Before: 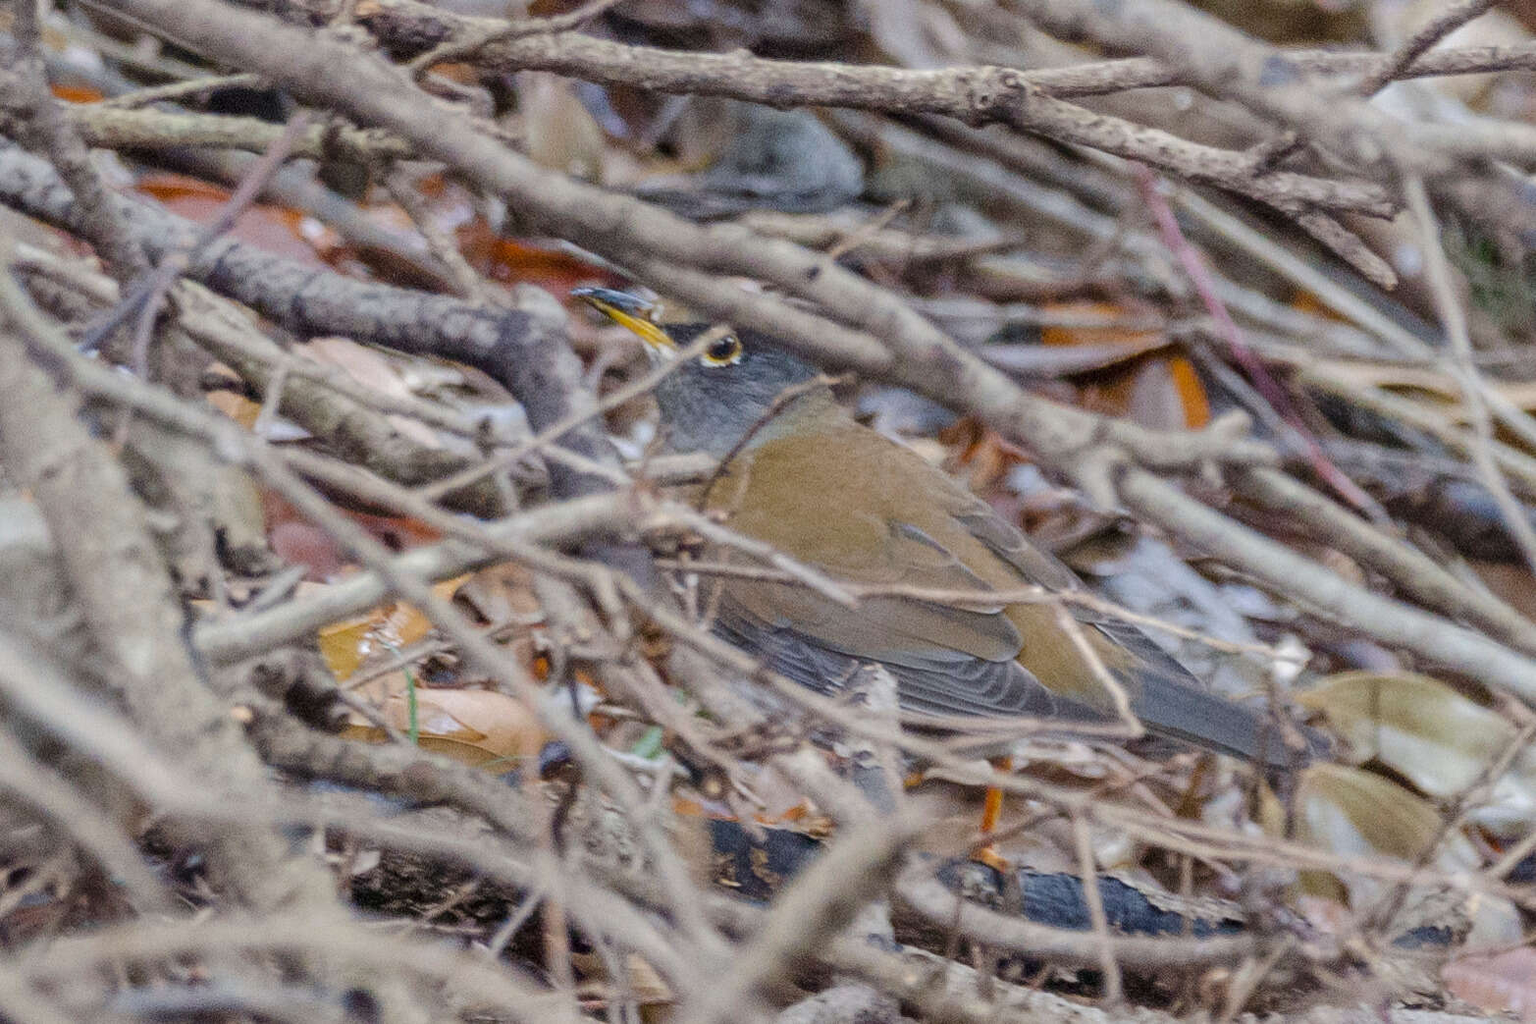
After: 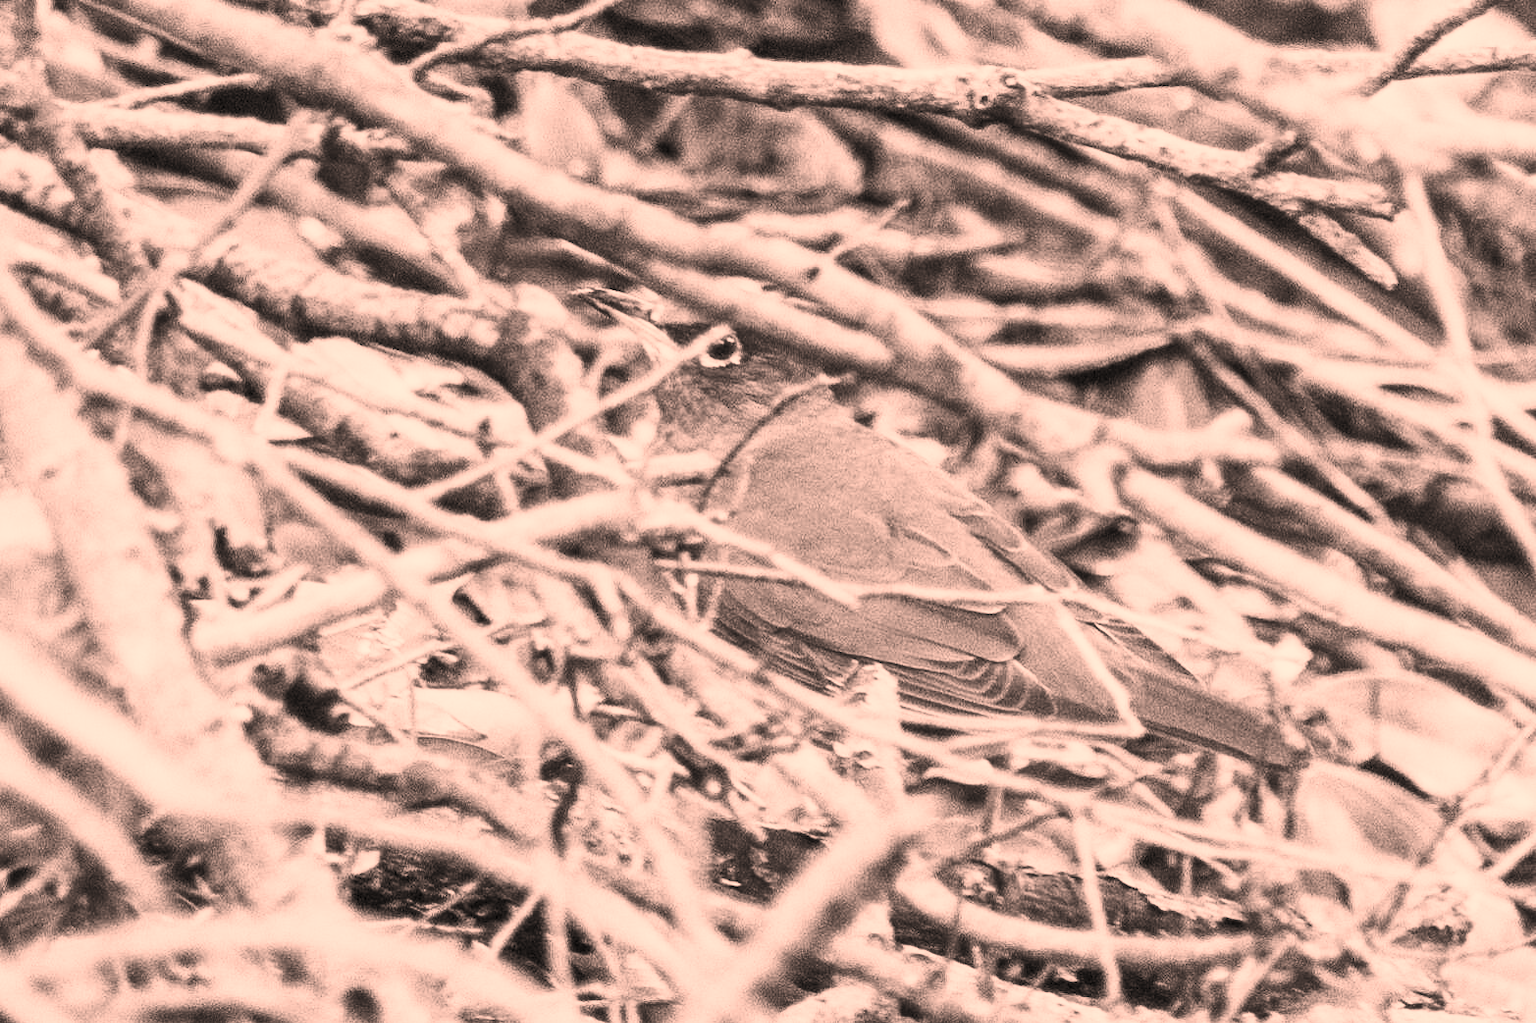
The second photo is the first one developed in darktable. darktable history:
contrast brightness saturation: contrast 0.546, brightness 0.478, saturation -0.988
color correction: highlights a* 21.51, highlights b* 19.78
